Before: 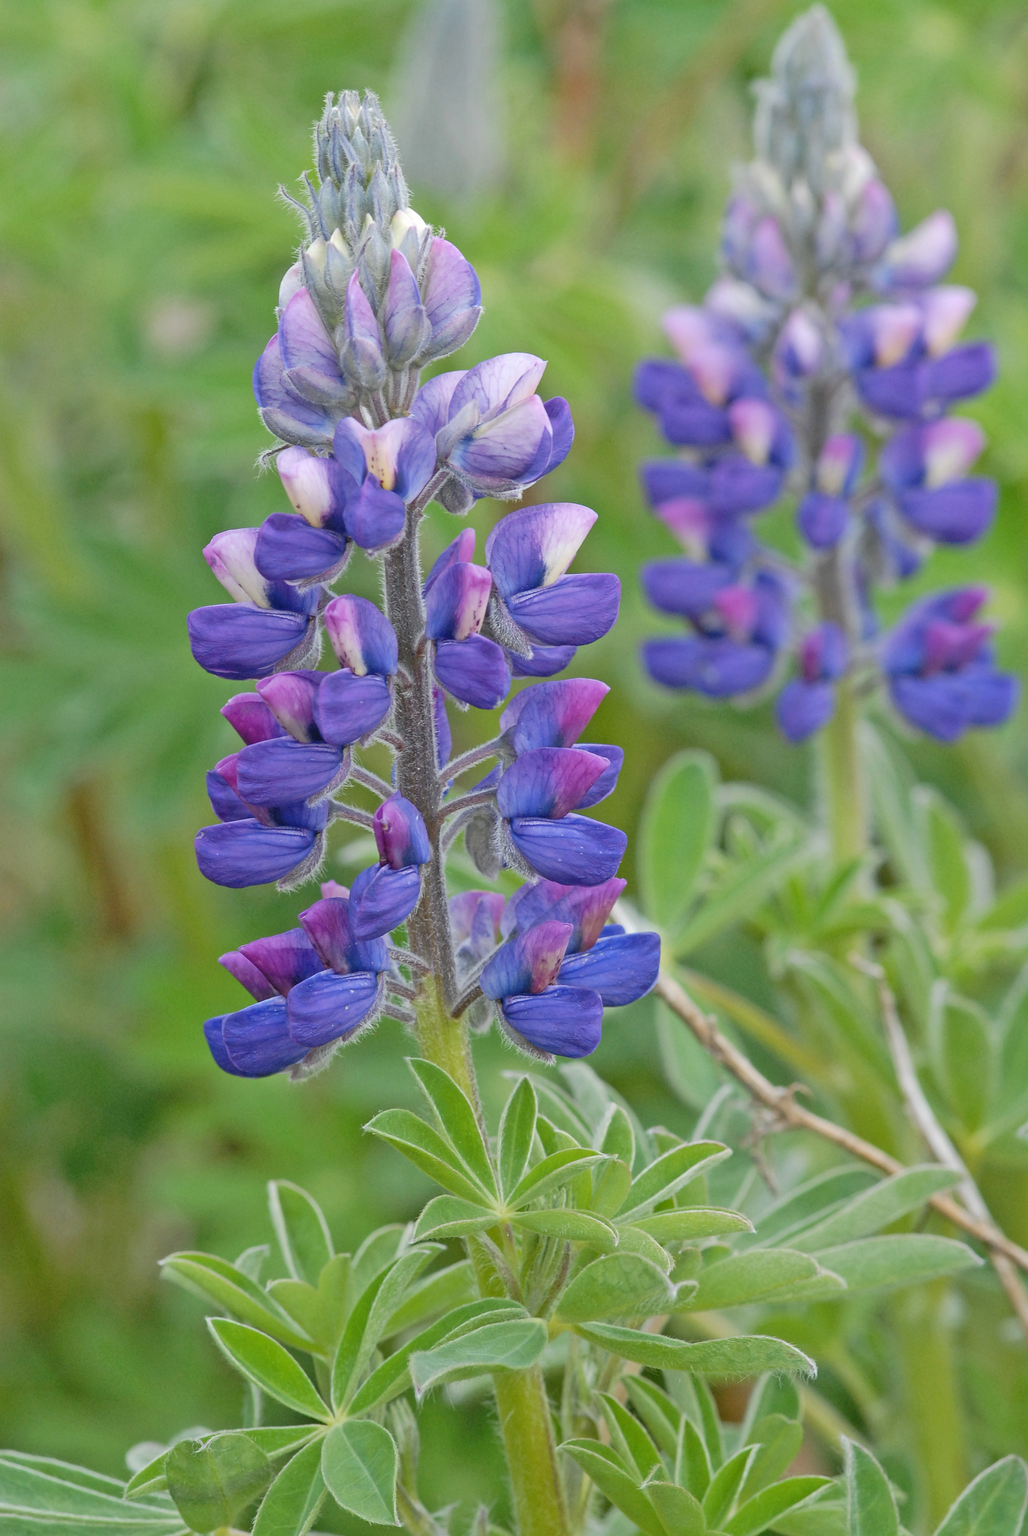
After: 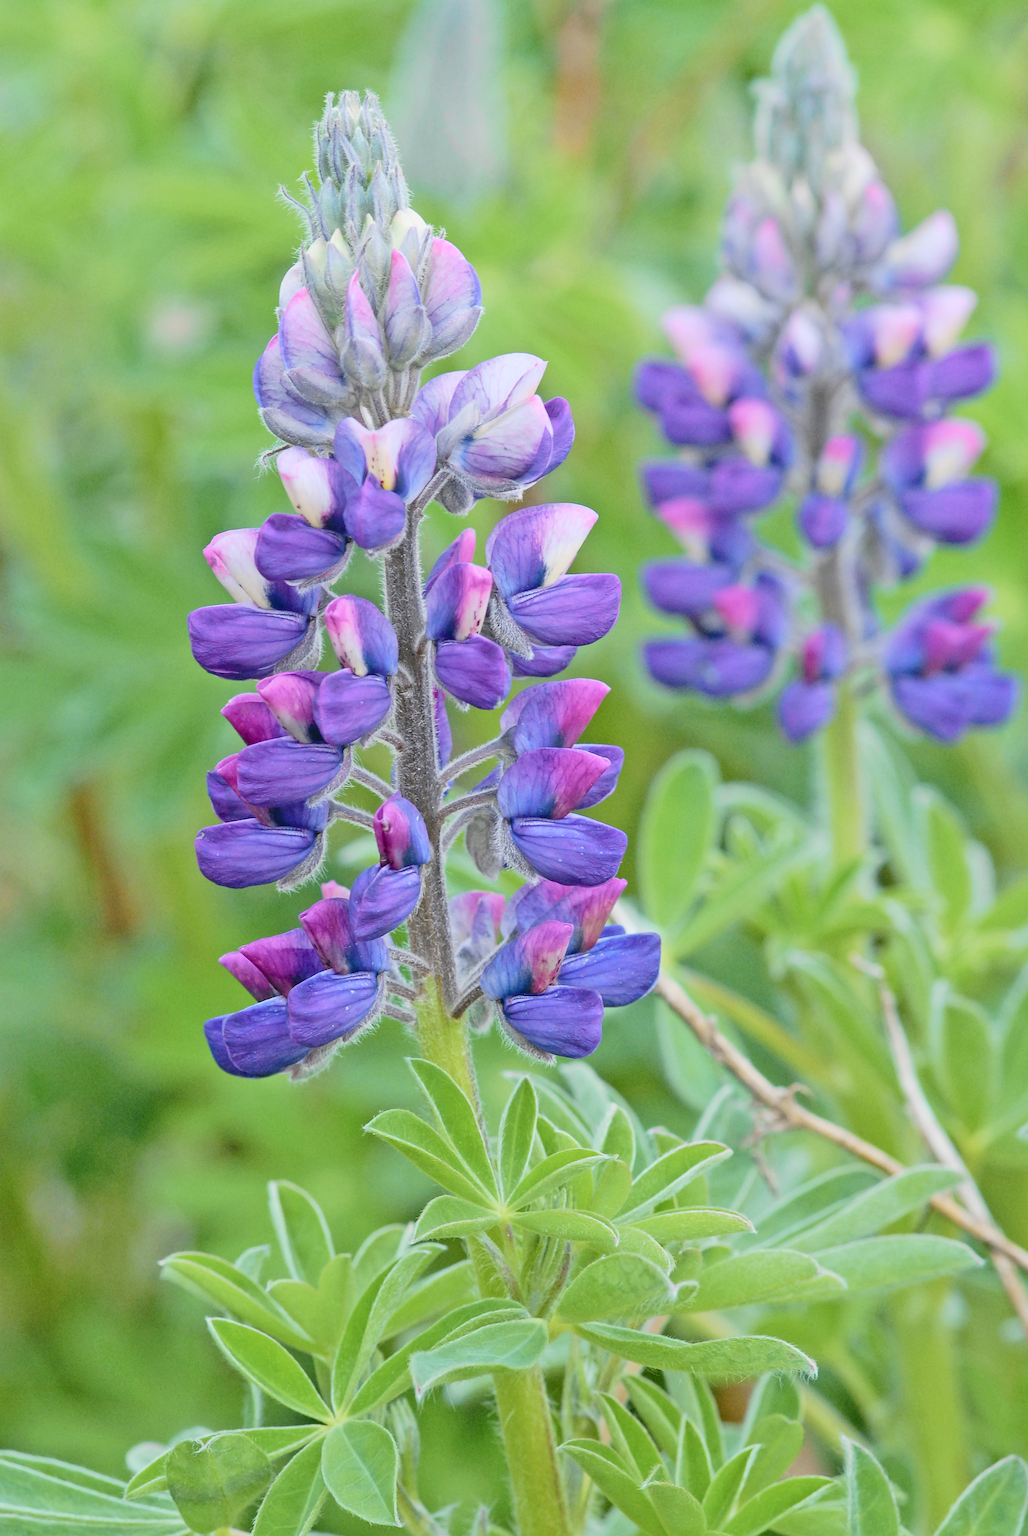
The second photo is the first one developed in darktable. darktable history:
tone curve: curves: ch0 [(0, 0.037) (0.045, 0.055) (0.155, 0.138) (0.29, 0.325) (0.428, 0.513) (0.604, 0.71) (0.824, 0.882) (1, 0.965)]; ch1 [(0, 0) (0.339, 0.334) (0.445, 0.419) (0.476, 0.454) (0.498, 0.498) (0.53, 0.515) (0.557, 0.556) (0.609, 0.649) (0.716, 0.746) (1, 1)]; ch2 [(0, 0) (0.327, 0.318) (0.417, 0.426) (0.46, 0.453) (0.502, 0.5) (0.526, 0.52) (0.554, 0.541) (0.626, 0.65) (0.749, 0.746) (1, 1)], color space Lab, independent channels, preserve colors none
